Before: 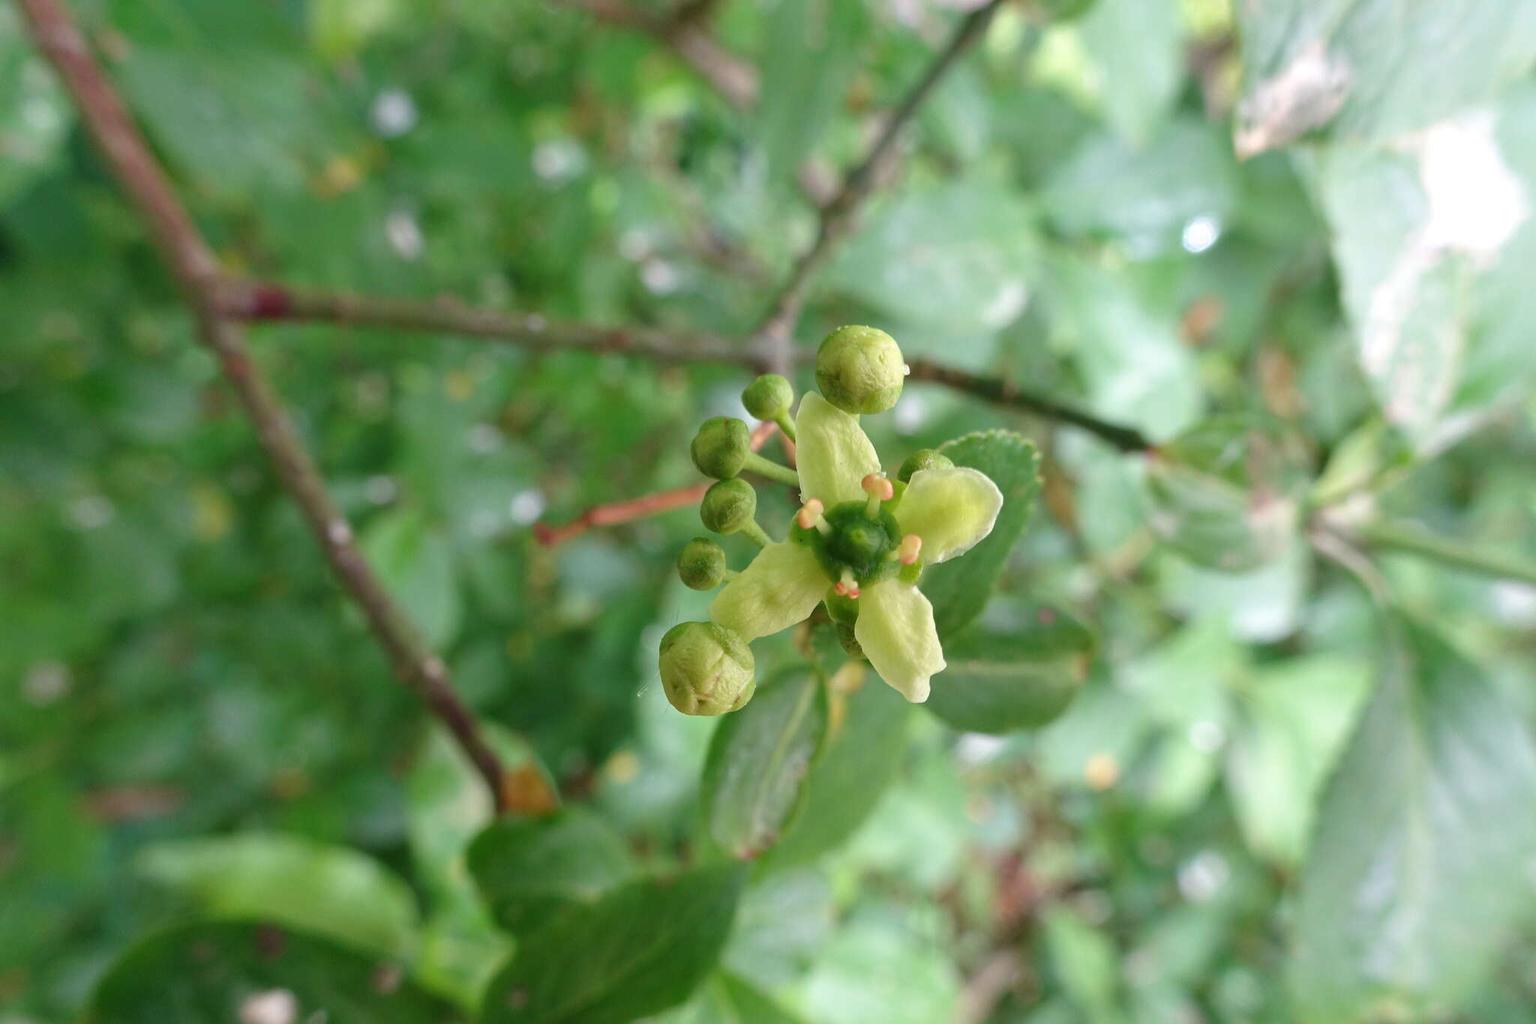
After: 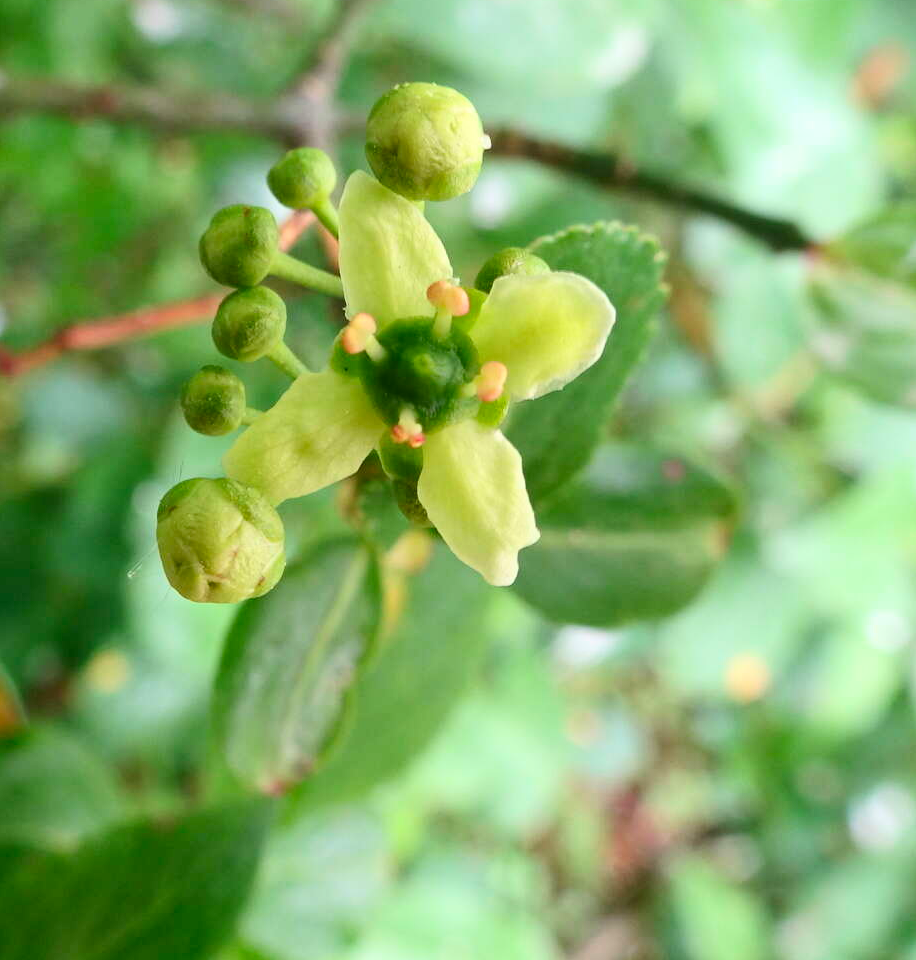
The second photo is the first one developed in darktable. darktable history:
crop: left 35.283%, top 25.777%, right 19.967%, bottom 3.424%
tone equalizer: mask exposure compensation -0.499 EV
contrast brightness saturation: contrast 0.229, brightness 0.103, saturation 0.287
